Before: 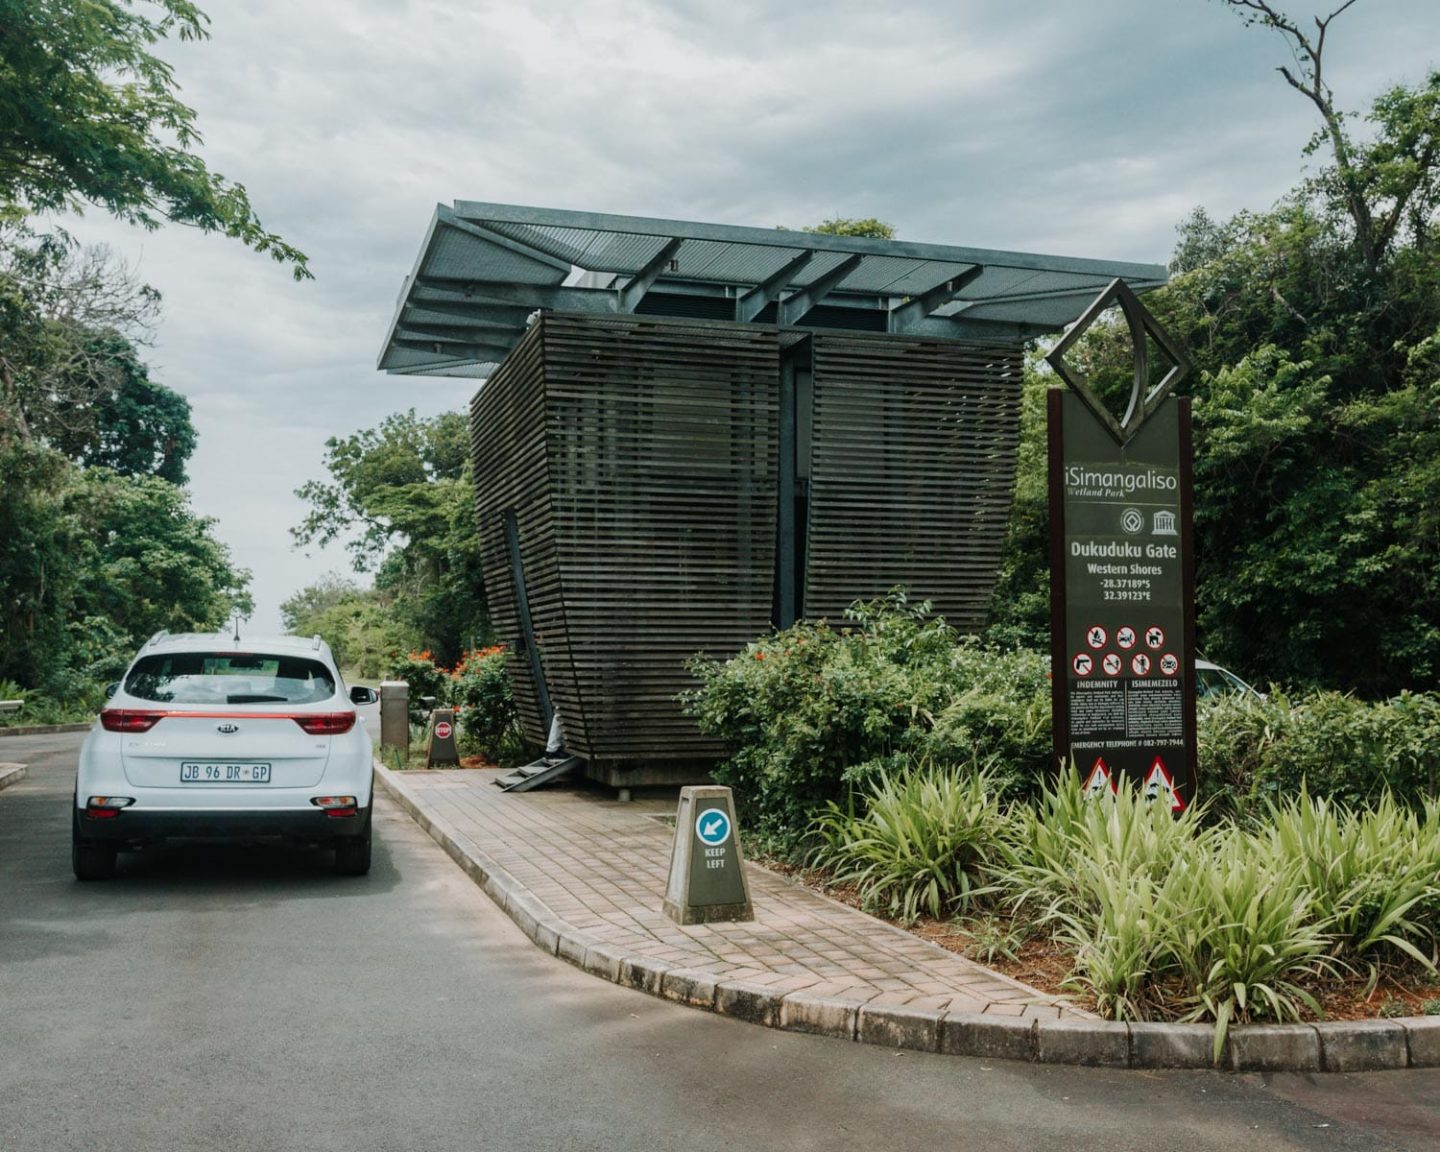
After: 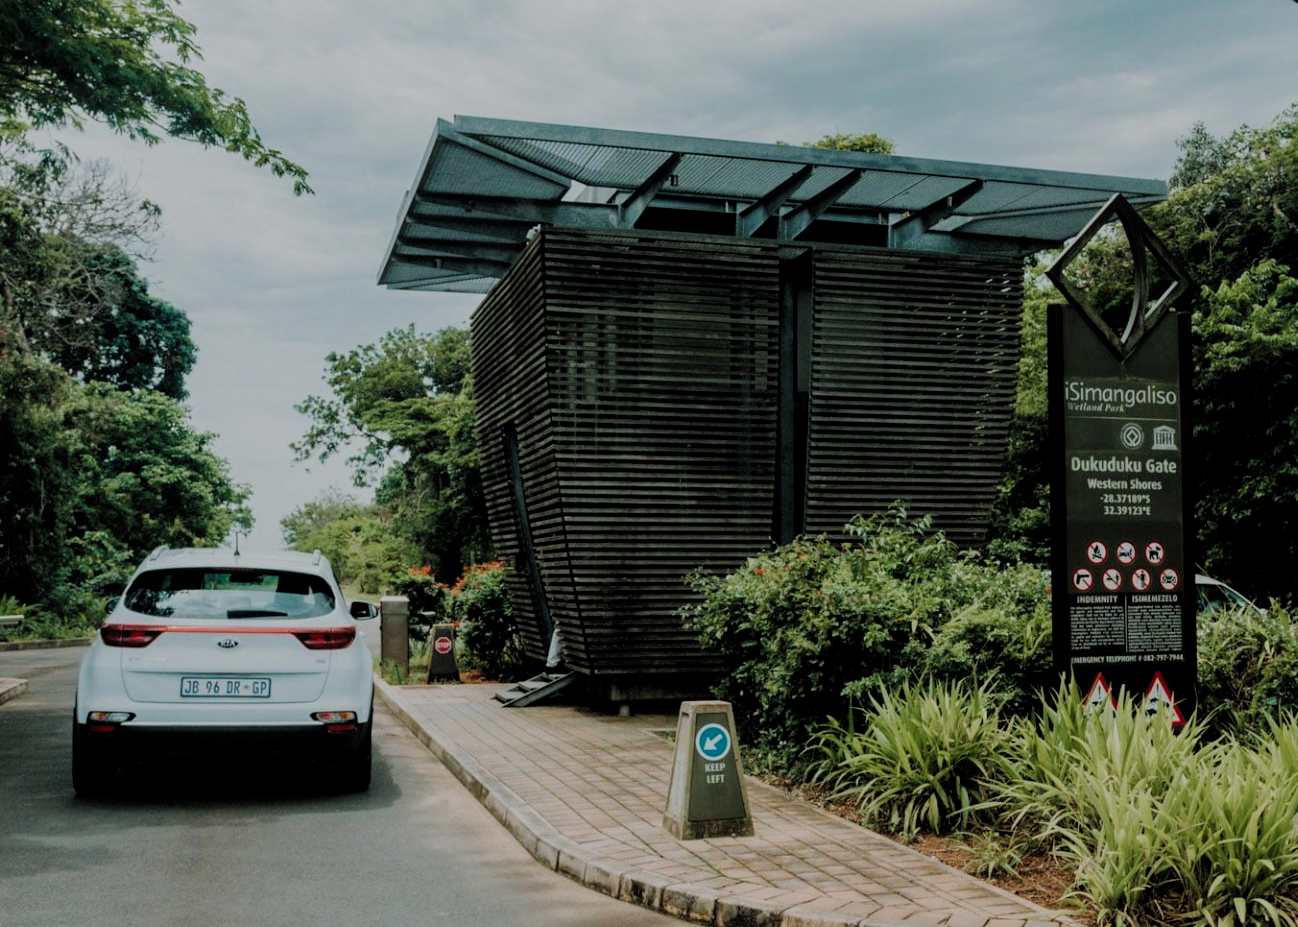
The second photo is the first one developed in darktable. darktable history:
velvia: on, module defaults
crop: top 7.424%, right 9.819%, bottom 12.095%
tone curve: curves: ch0 [(0, 0) (0.8, 0.757) (1, 1)], color space Lab, independent channels, preserve colors none
filmic rgb: black relative exposure -5.07 EV, white relative exposure 3.99 EV, hardness 2.91, contrast 1.098, add noise in highlights 0.001, color science v3 (2019), use custom middle-gray values true, contrast in highlights soft
